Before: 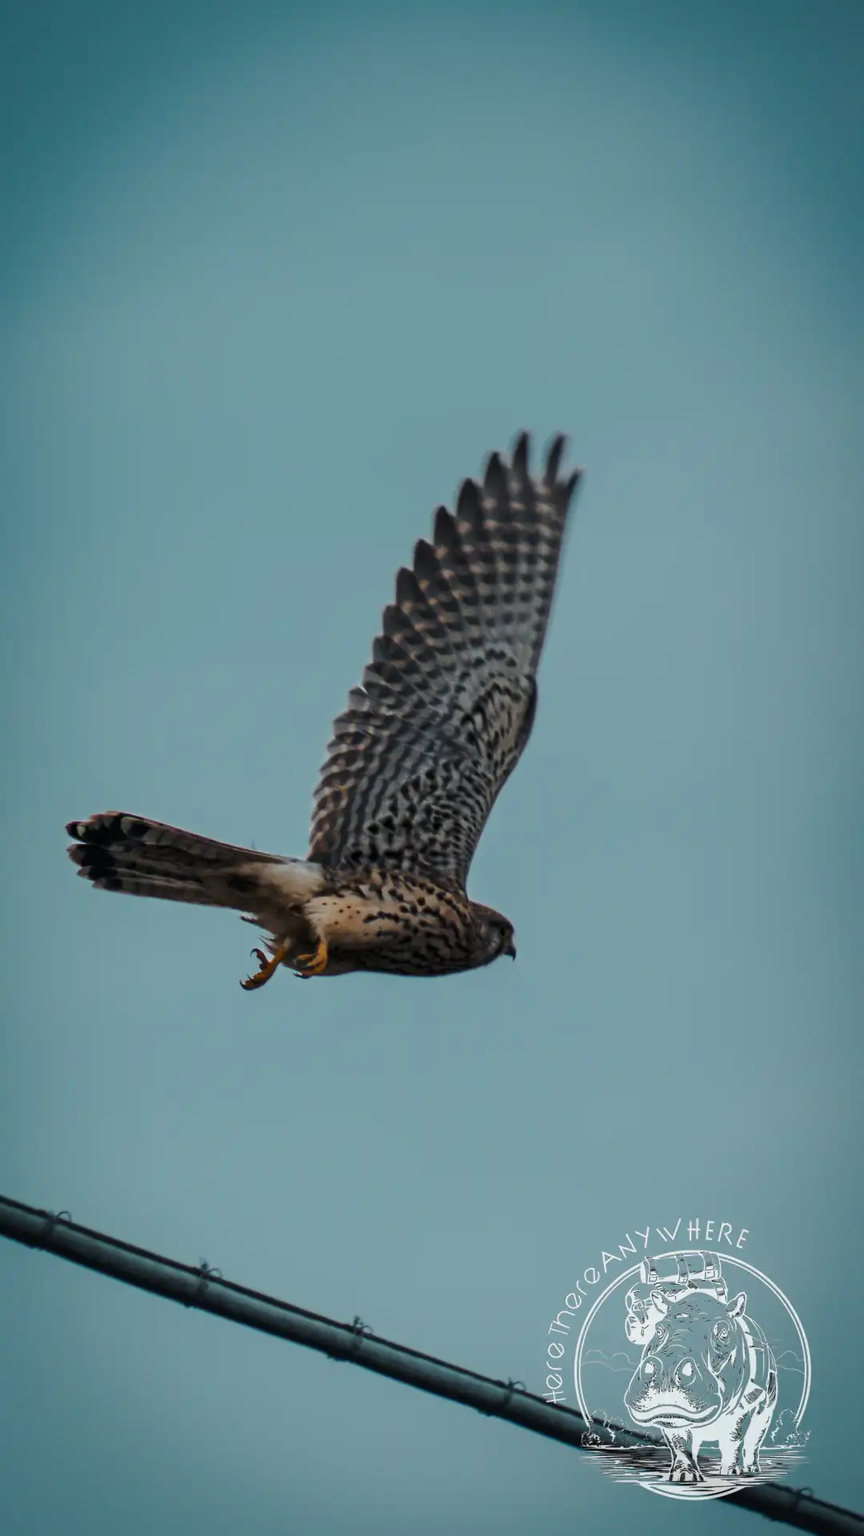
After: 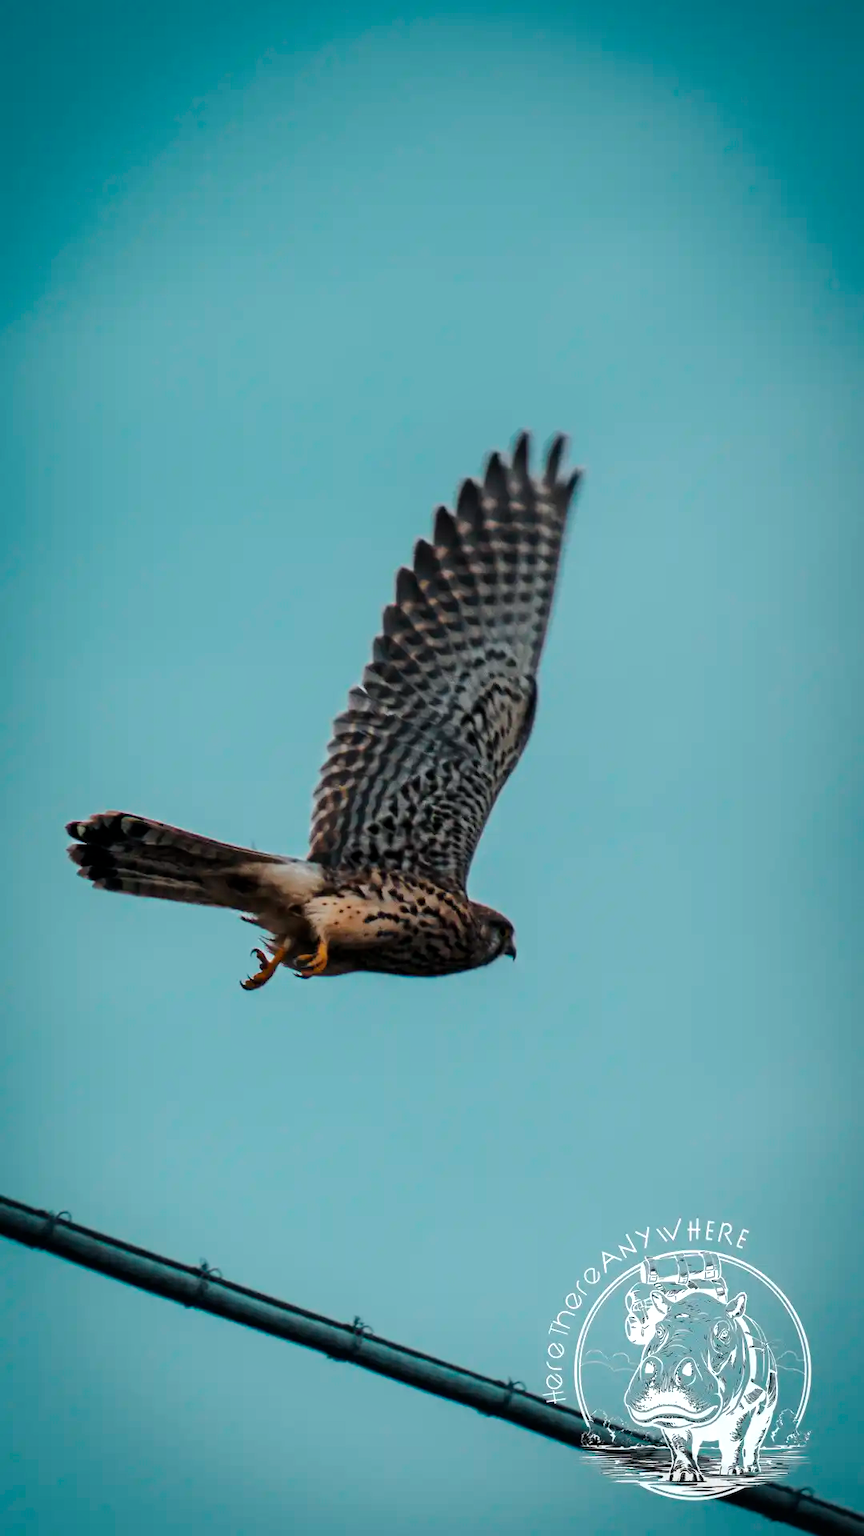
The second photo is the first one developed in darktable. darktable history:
tone equalizer: -8 EV -0.418 EV, -7 EV -0.387 EV, -6 EV -0.341 EV, -5 EV -0.211 EV, -3 EV 0.216 EV, -2 EV 0.323 EV, -1 EV 0.386 EV, +0 EV 0.44 EV
